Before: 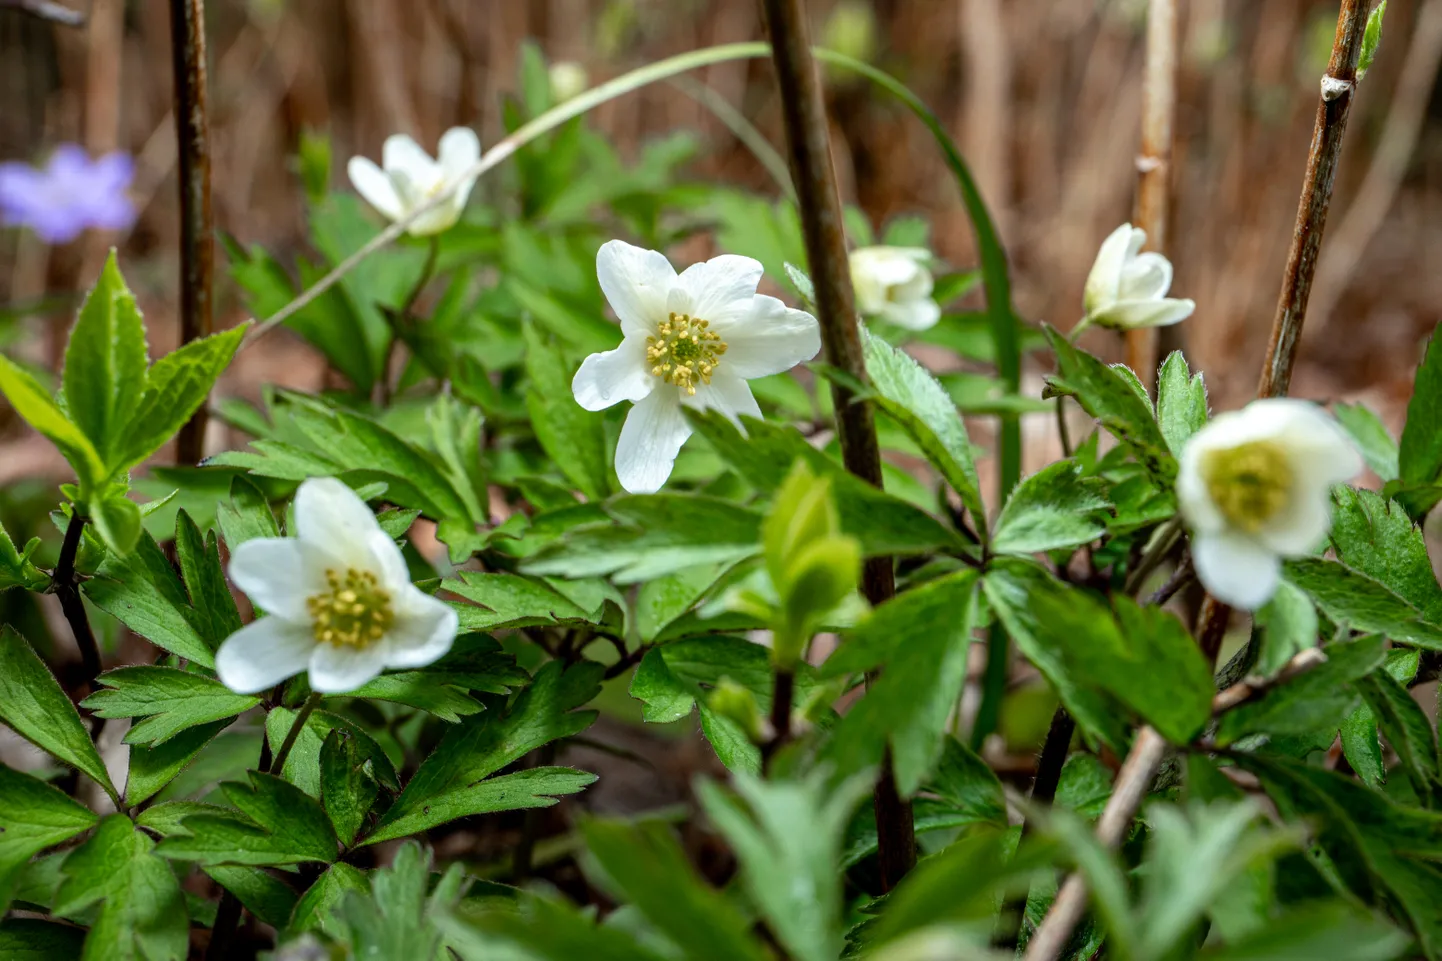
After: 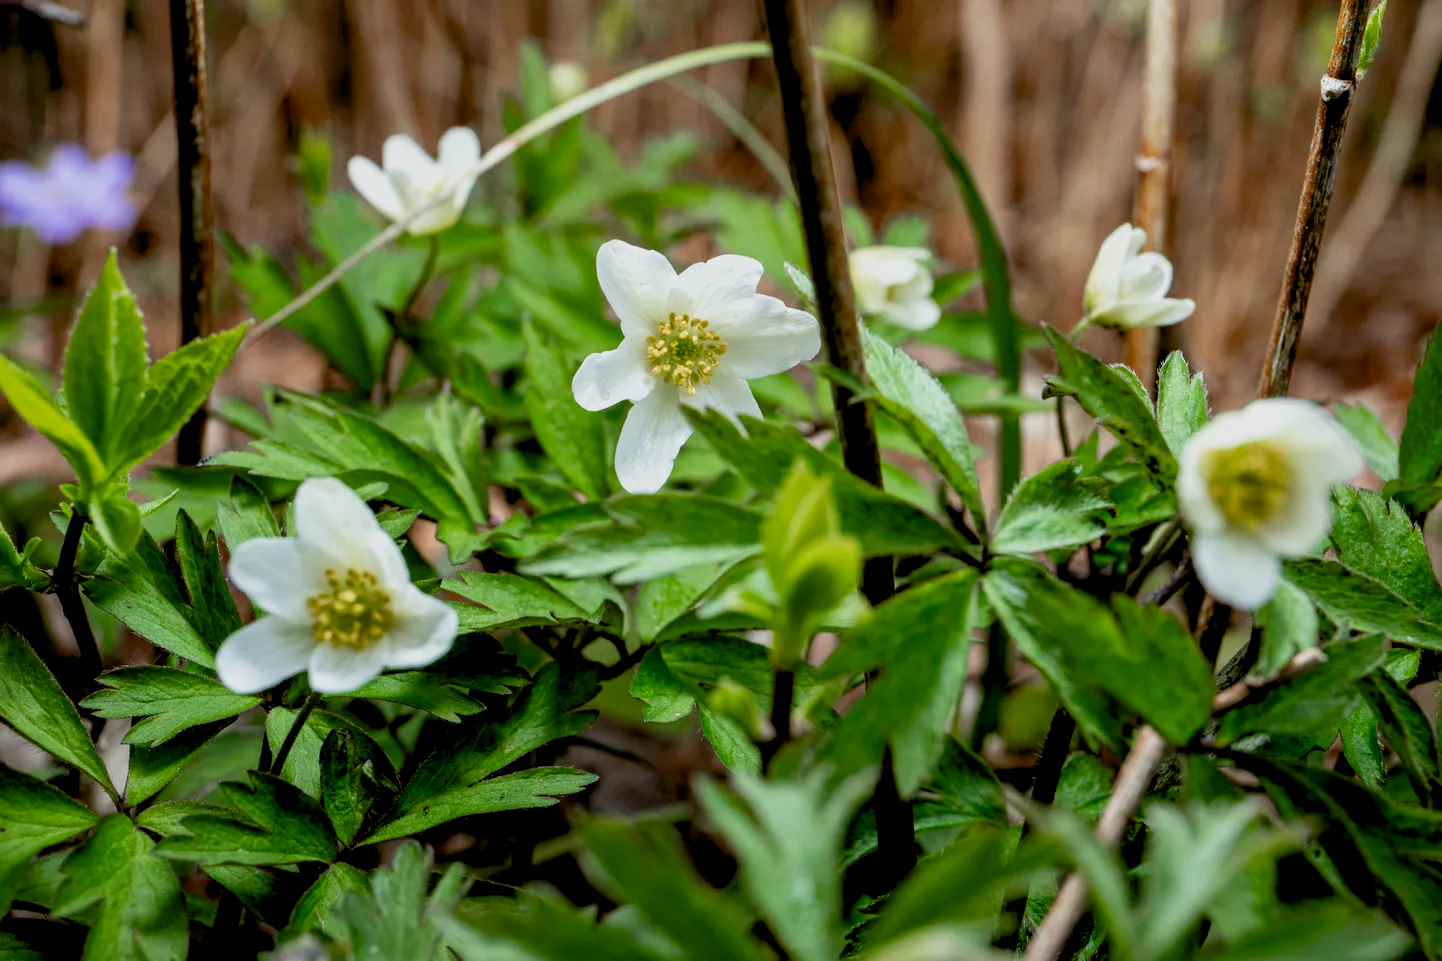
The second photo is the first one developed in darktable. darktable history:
exposure: black level correction 0.01, exposure 0.011 EV, compensate highlight preservation false
sigmoid: contrast 1.22, skew 0.65
